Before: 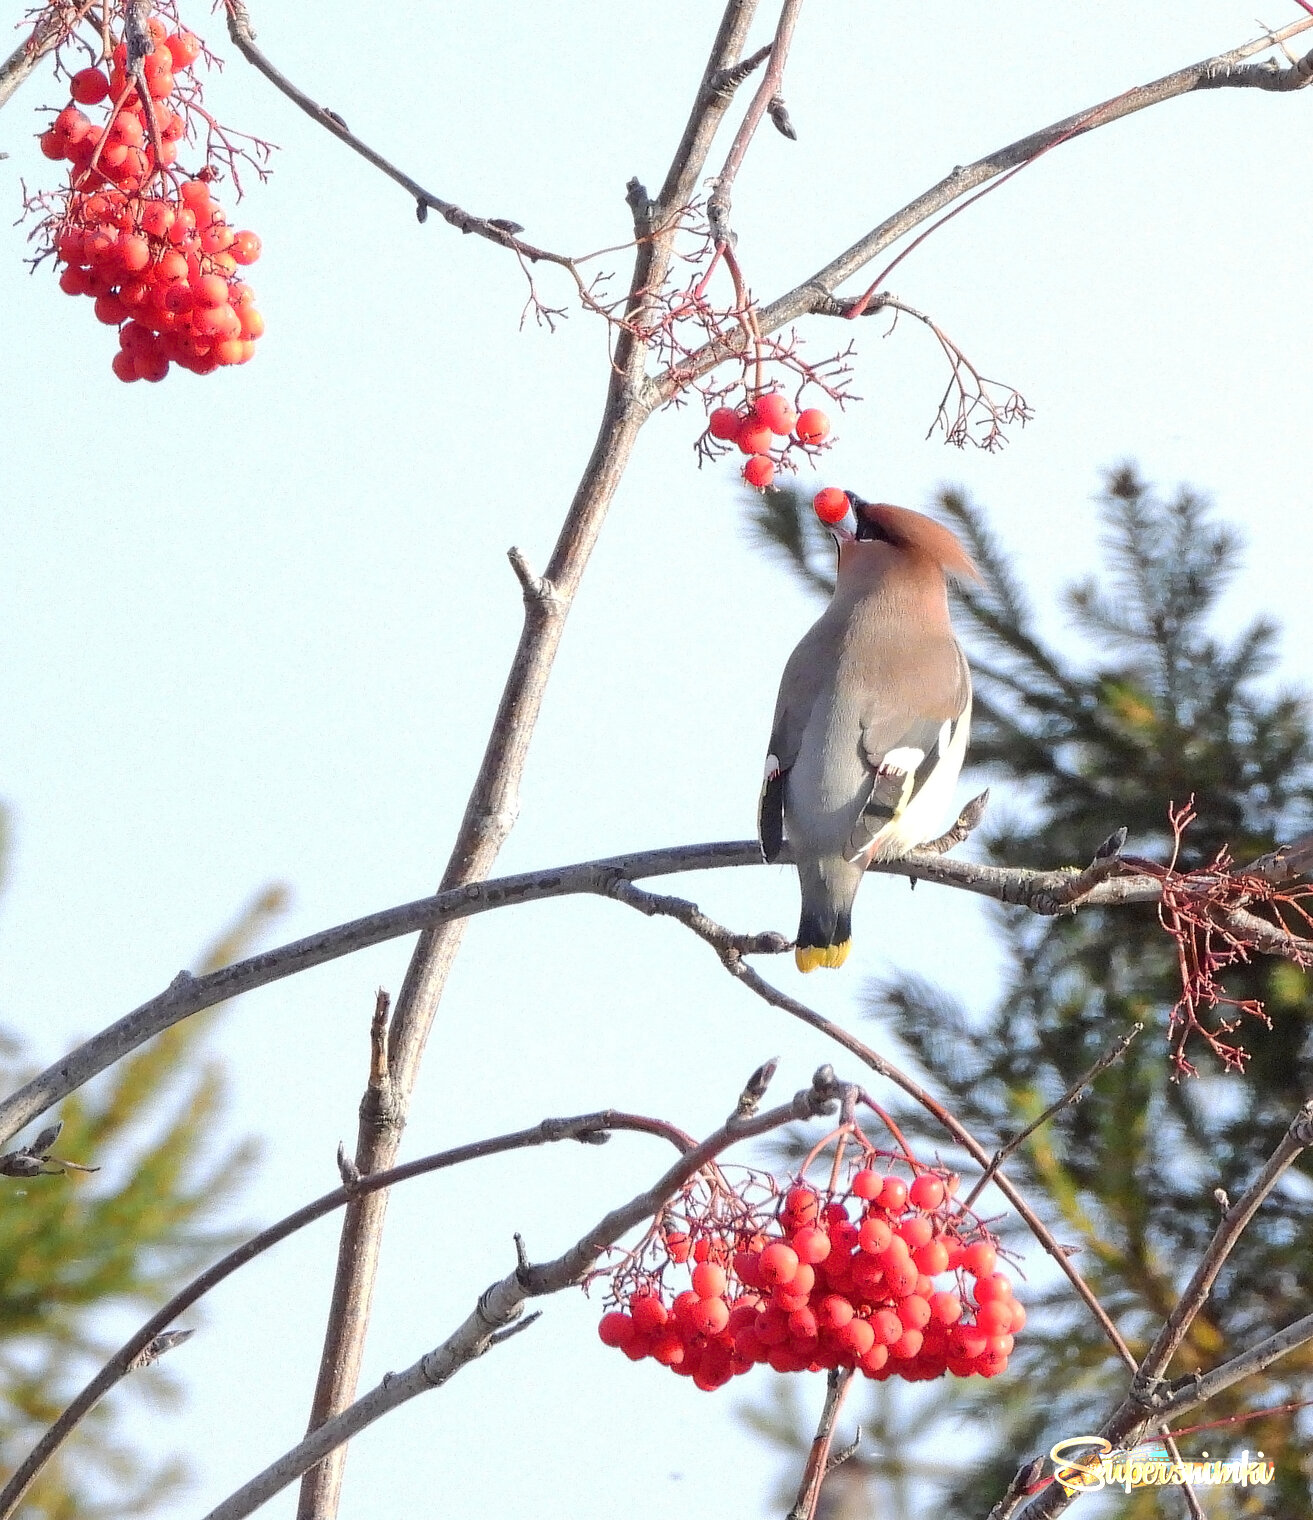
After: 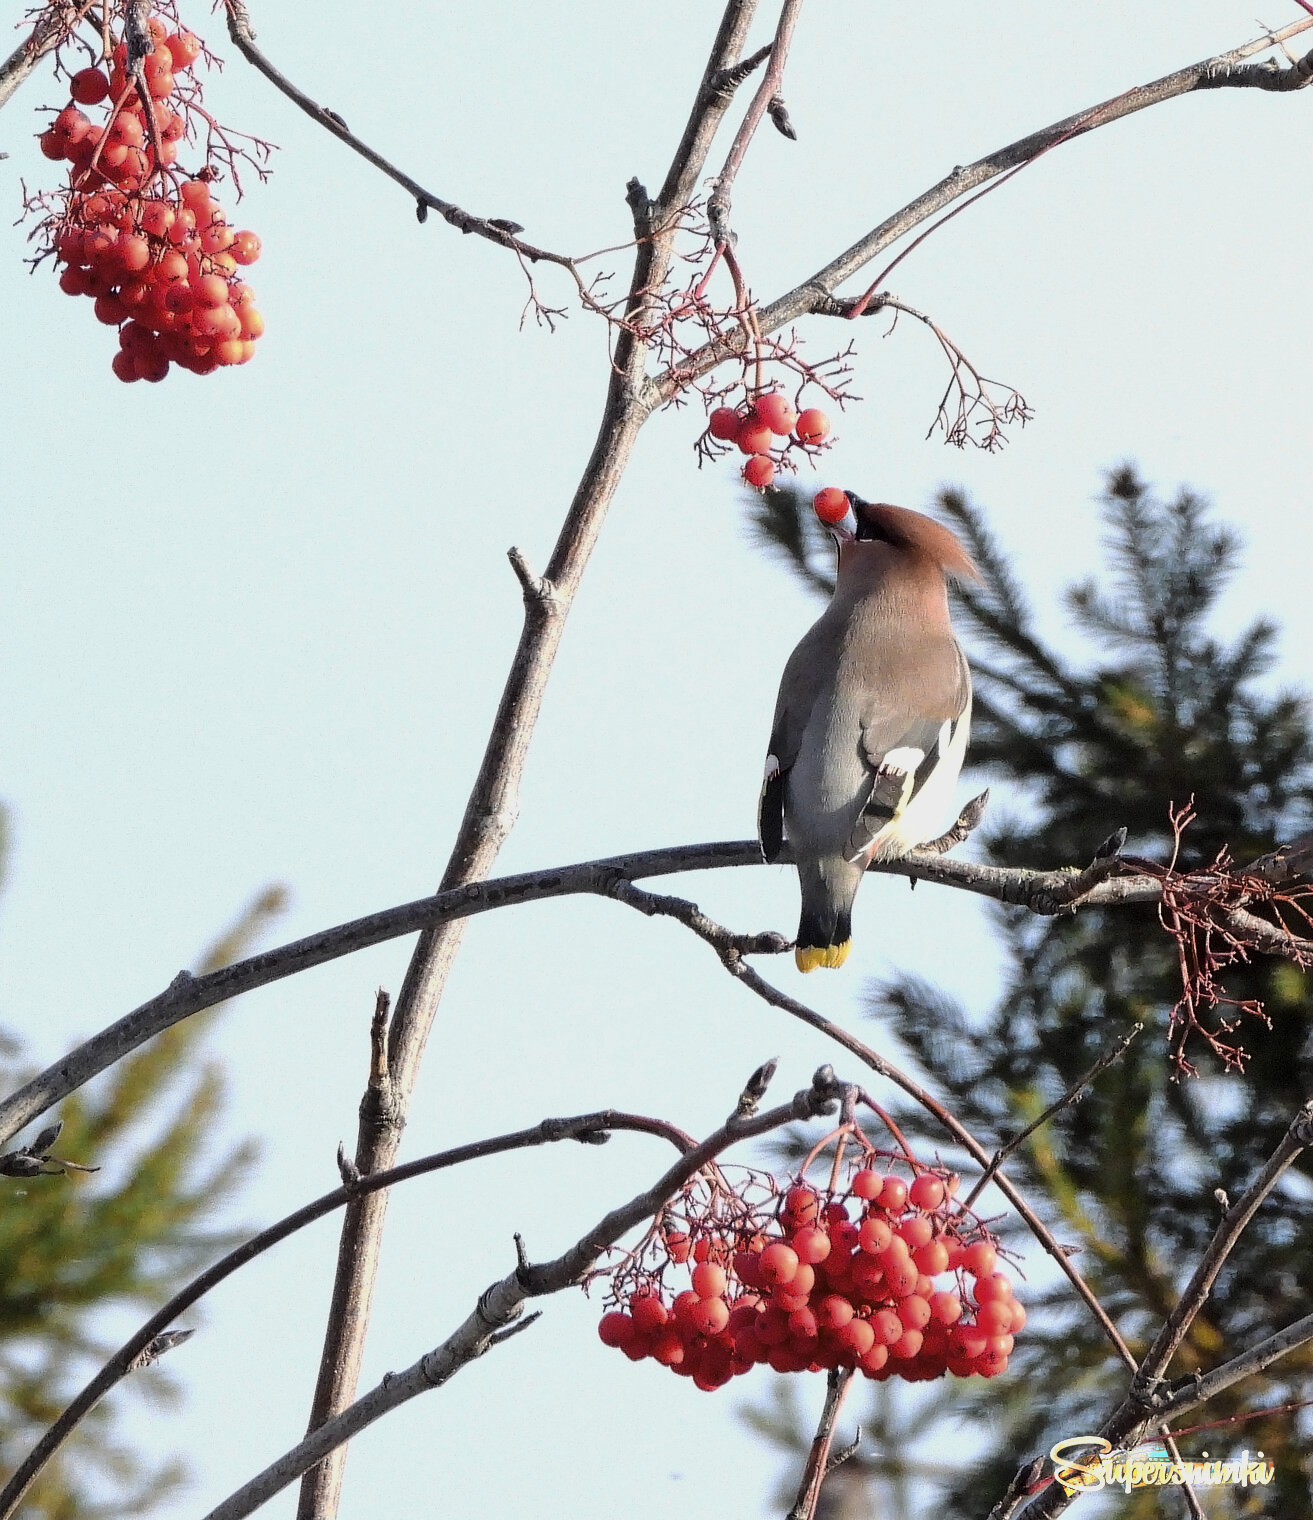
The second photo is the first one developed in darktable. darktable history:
tone curve: curves: ch0 [(0, 0) (0.042, 0.01) (0.223, 0.123) (0.59, 0.574) (0.802, 0.868) (1, 1)], color space Lab, linked channels, preserve colors none
exposure: exposure -0.461 EV, compensate highlight preservation false
